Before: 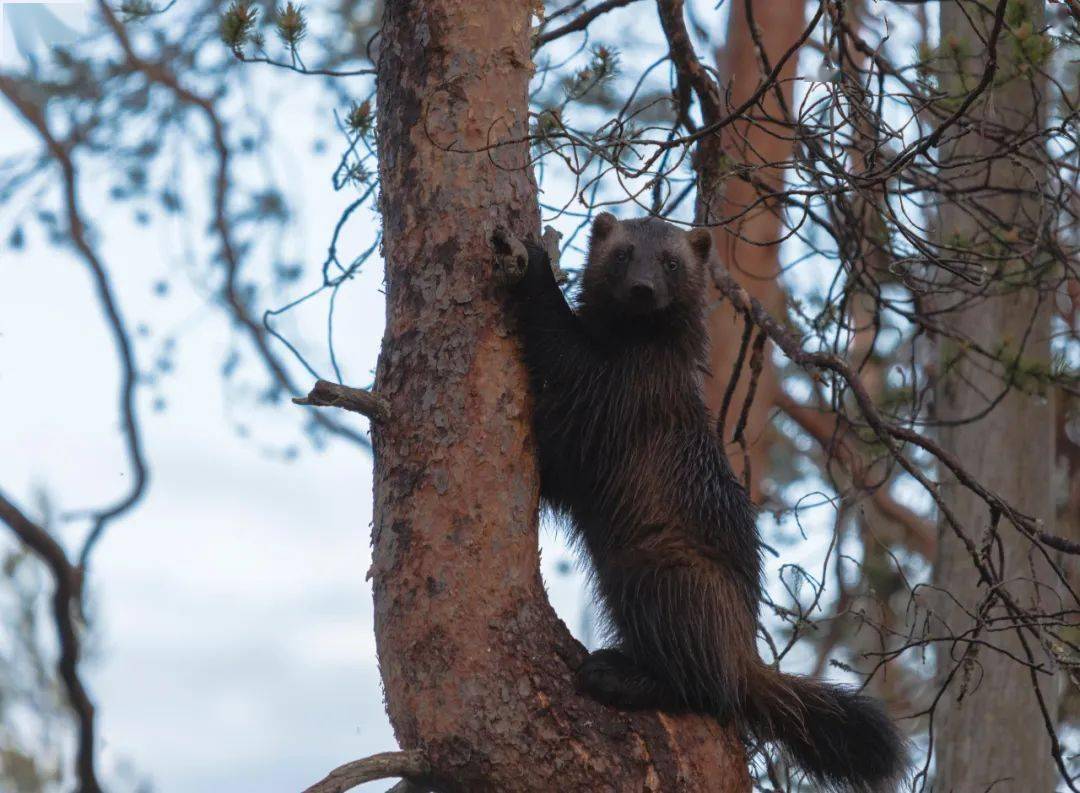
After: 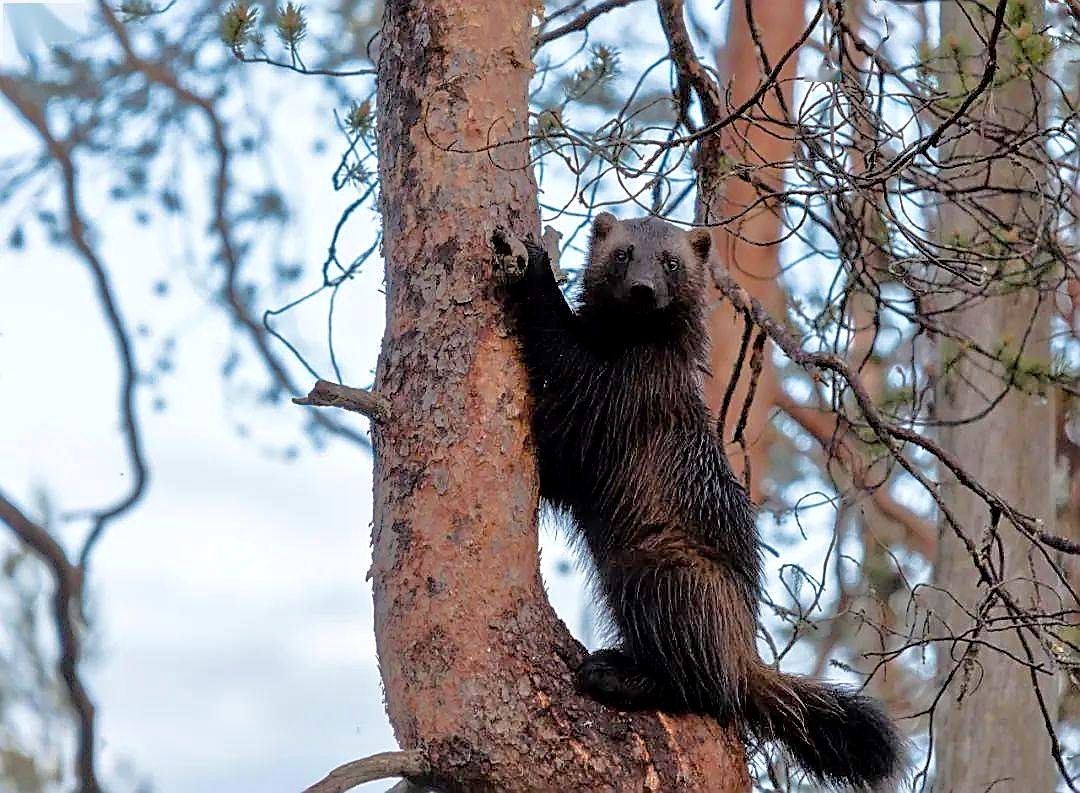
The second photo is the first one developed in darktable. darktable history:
exposure: black level correction 0.007, exposure 0.093 EV, compensate highlight preservation false
sharpen: radius 1.4, amount 1.25, threshold 0.7
tone equalizer: -7 EV 0.15 EV, -6 EV 0.6 EV, -5 EV 1.15 EV, -4 EV 1.33 EV, -3 EV 1.15 EV, -2 EV 0.6 EV, -1 EV 0.15 EV, mask exposure compensation -0.5 EV
